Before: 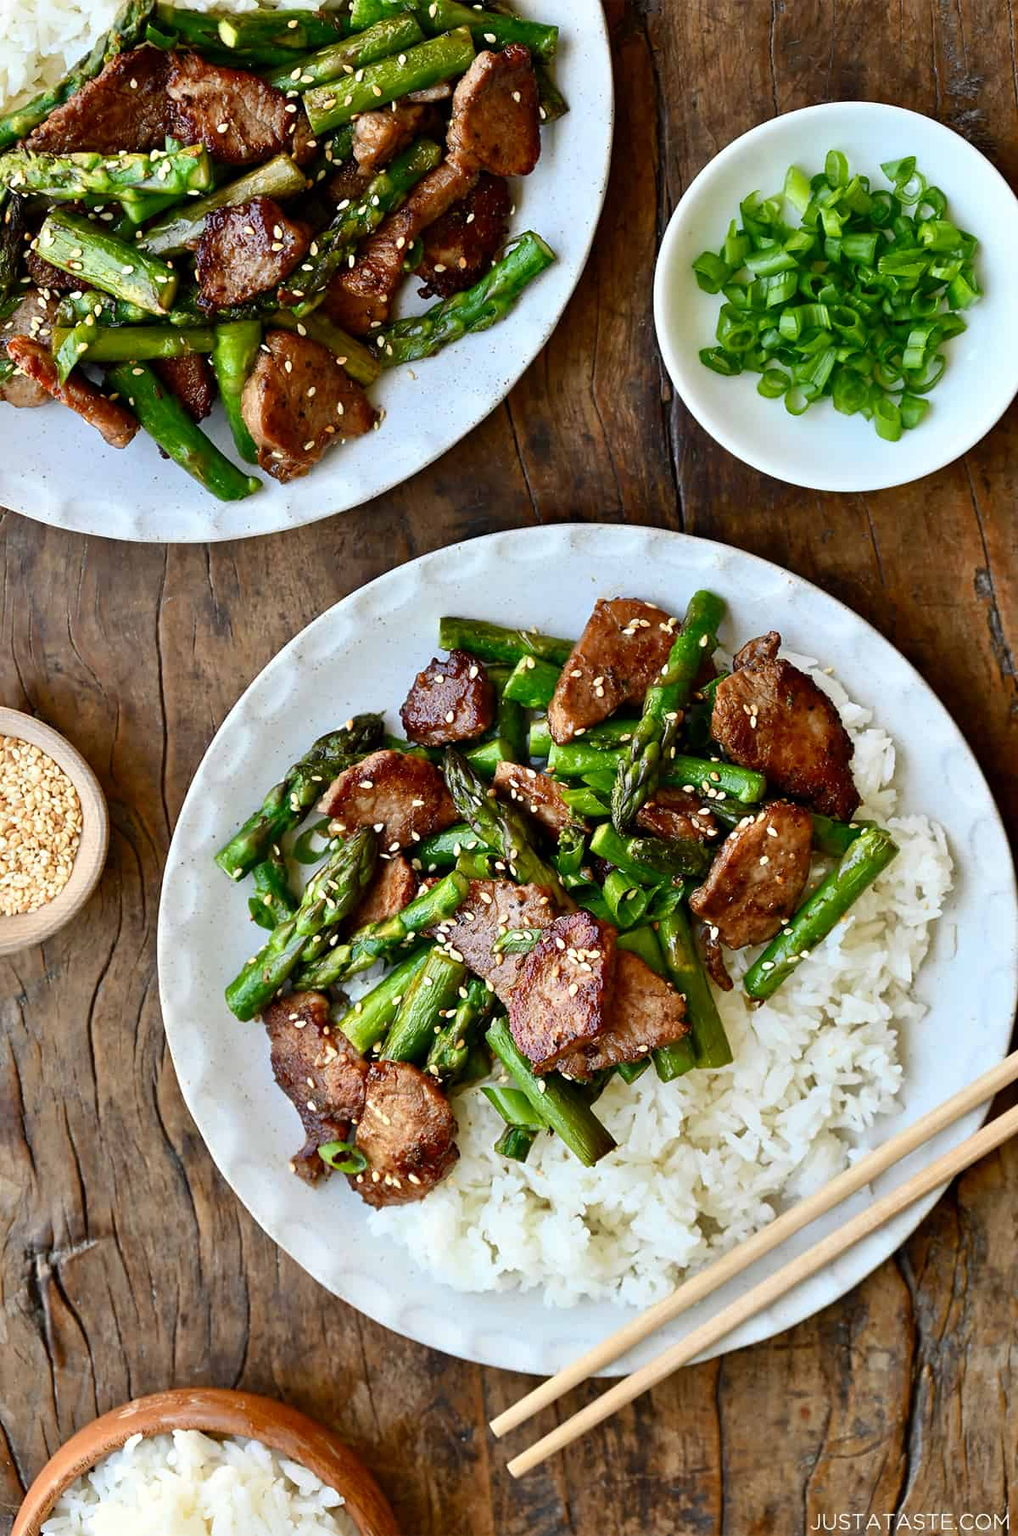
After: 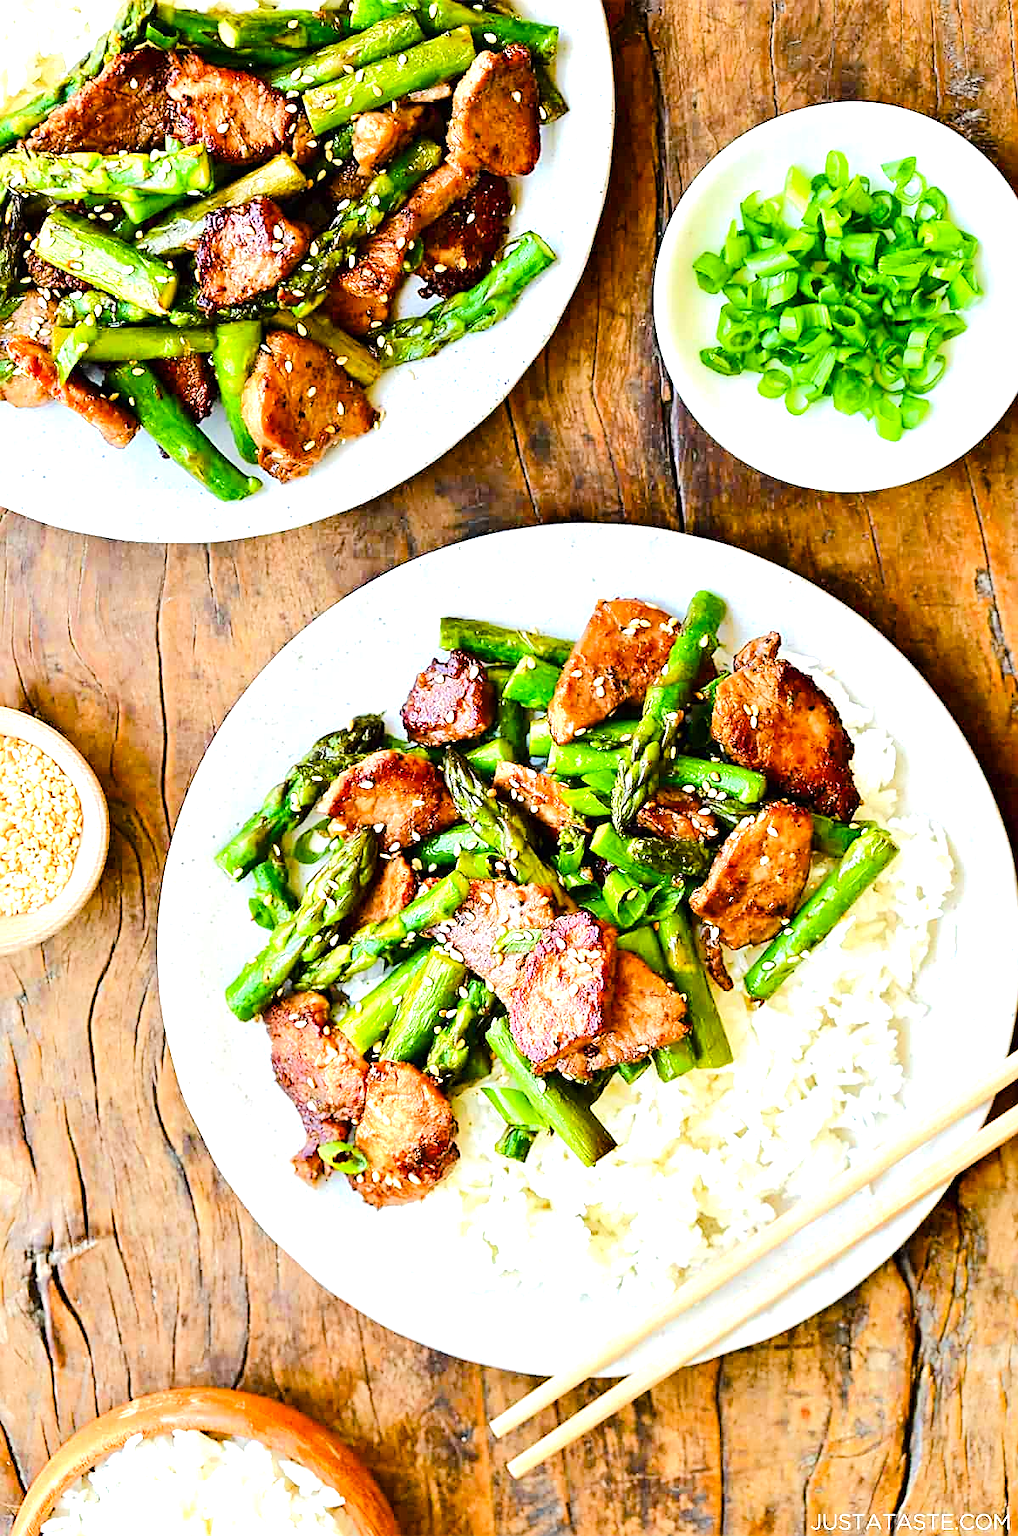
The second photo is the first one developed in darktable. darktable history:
tone equalizer: -7 EV 0.151 EV, -6 EV 0.564 EV, -5 EV 1.12 EV, -4 EV 1.32 EV, -3 EV 1.17 EV, -2 EV 0.6 EV, -1 EV 0.156 EV, edges refinement/feathering 500, mask exposure compensation -1.57 EV, preserve details no
exposure: black level correction 0, exposure 0.947 EV, compensate highlight preservation false
color balance rgb: power › hue 214.12°, perceptual saturation grading › global saturation 27.536%, perceptual saturation grading › highlights -25.218%, perceptual saturation grading › shadows 25.089%, global vibrance 25.022%
sharpen: on, module defaults
